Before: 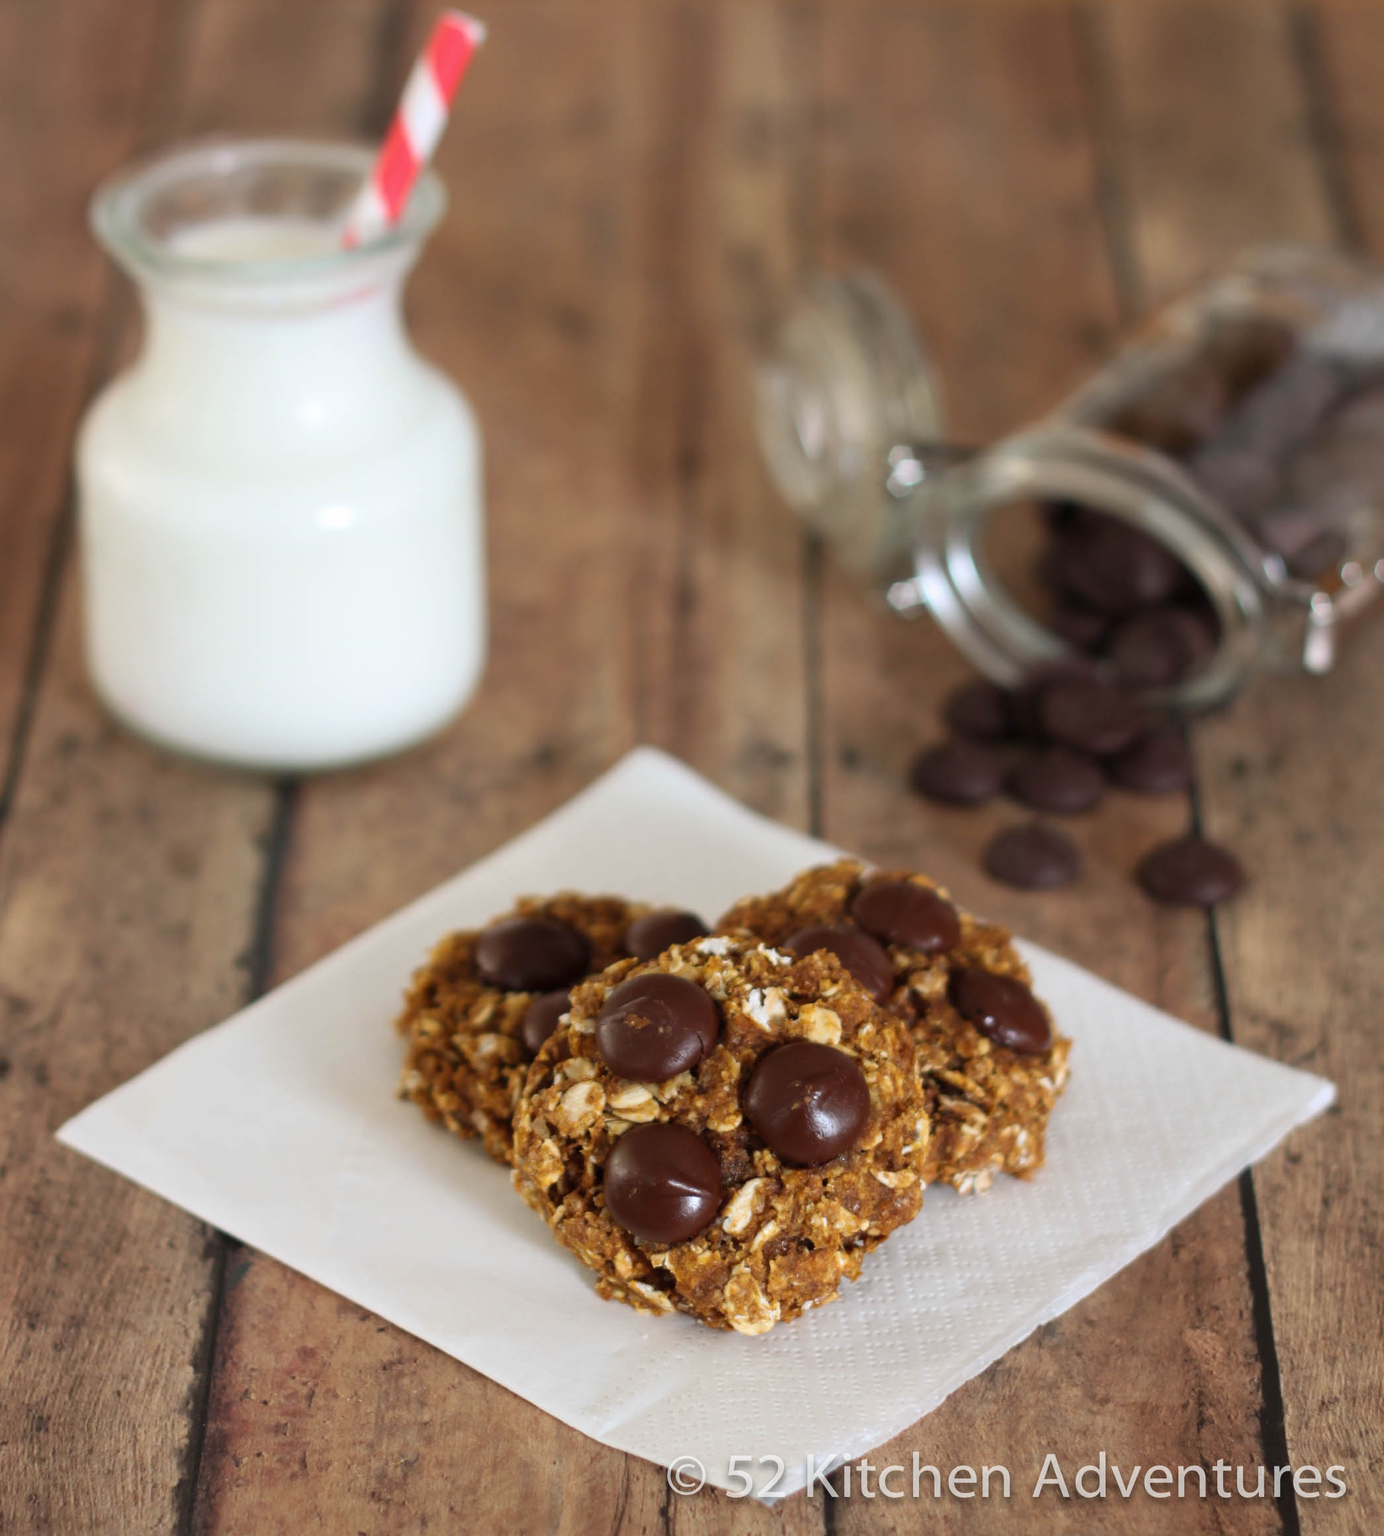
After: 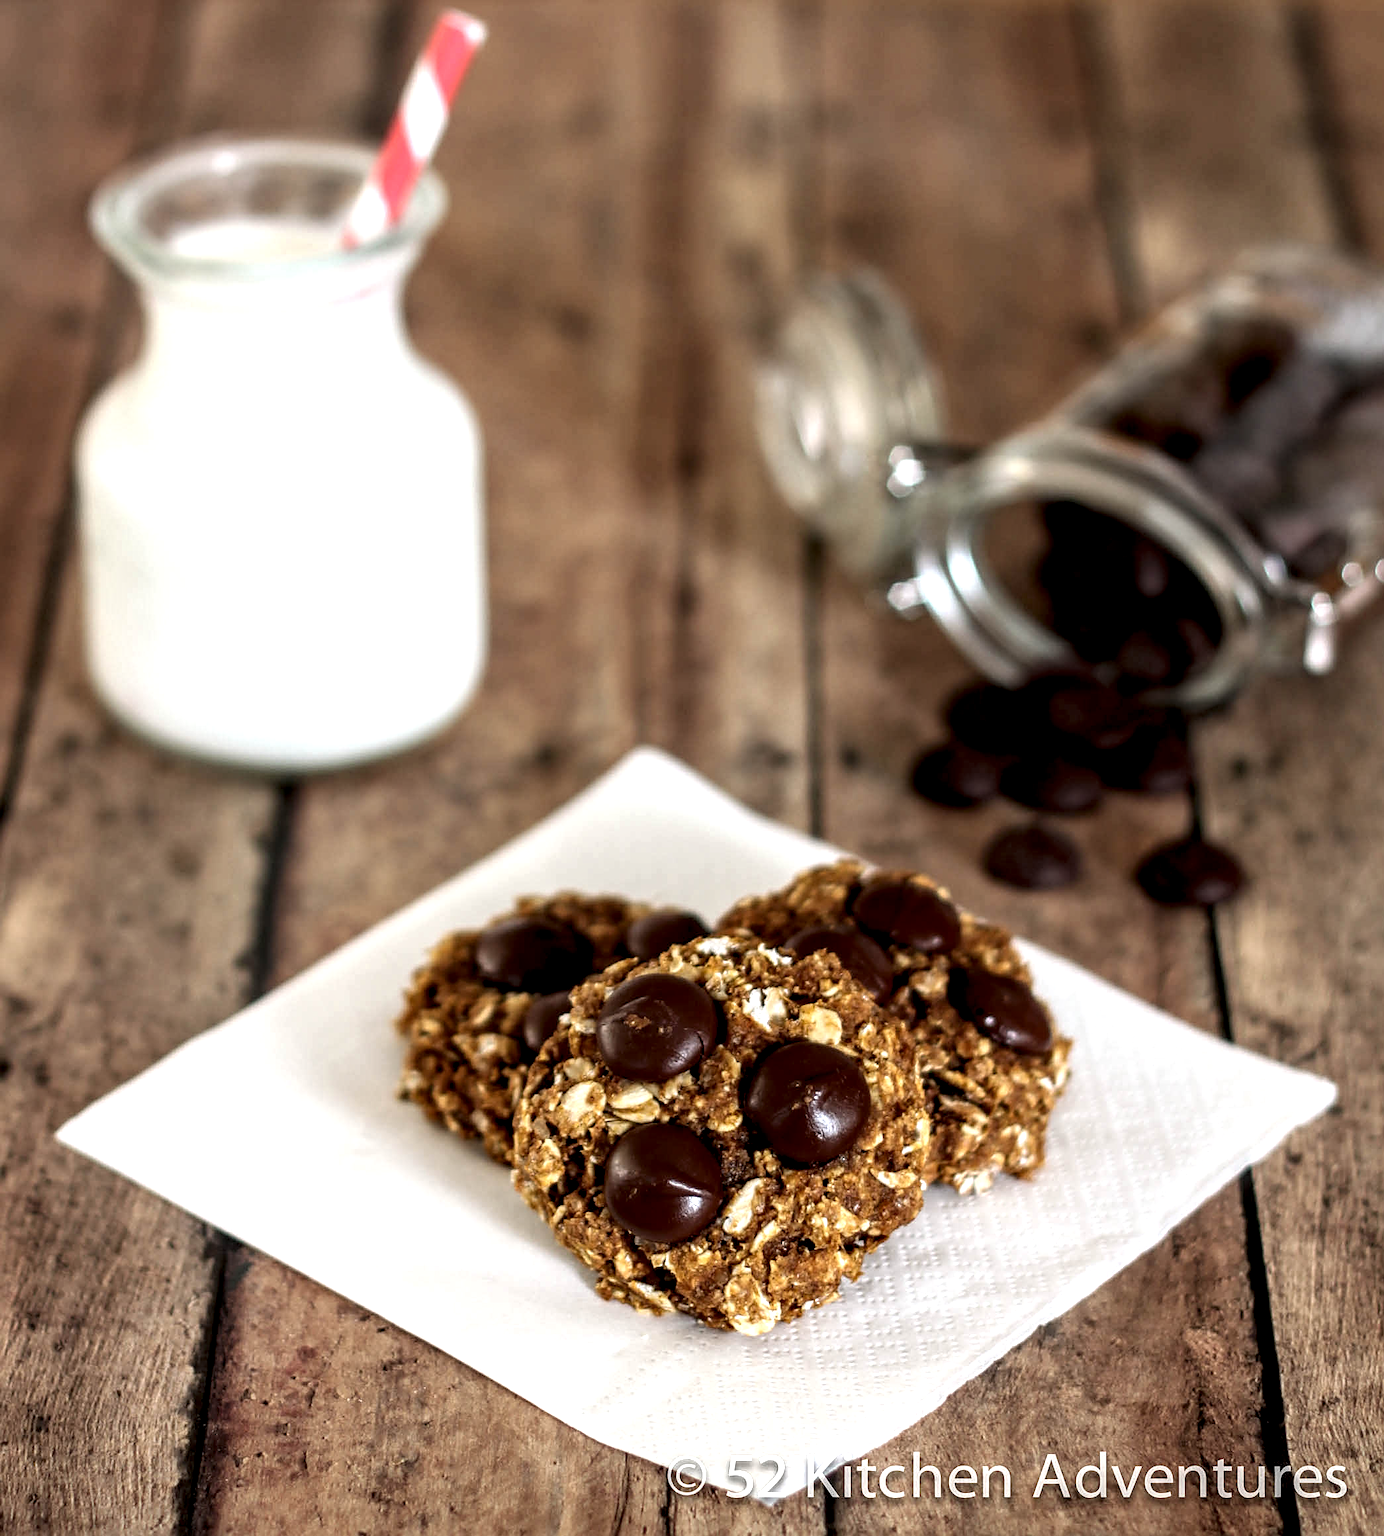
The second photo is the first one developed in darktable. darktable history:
sharpen: on, module defaults
local contrast: detail 203%
